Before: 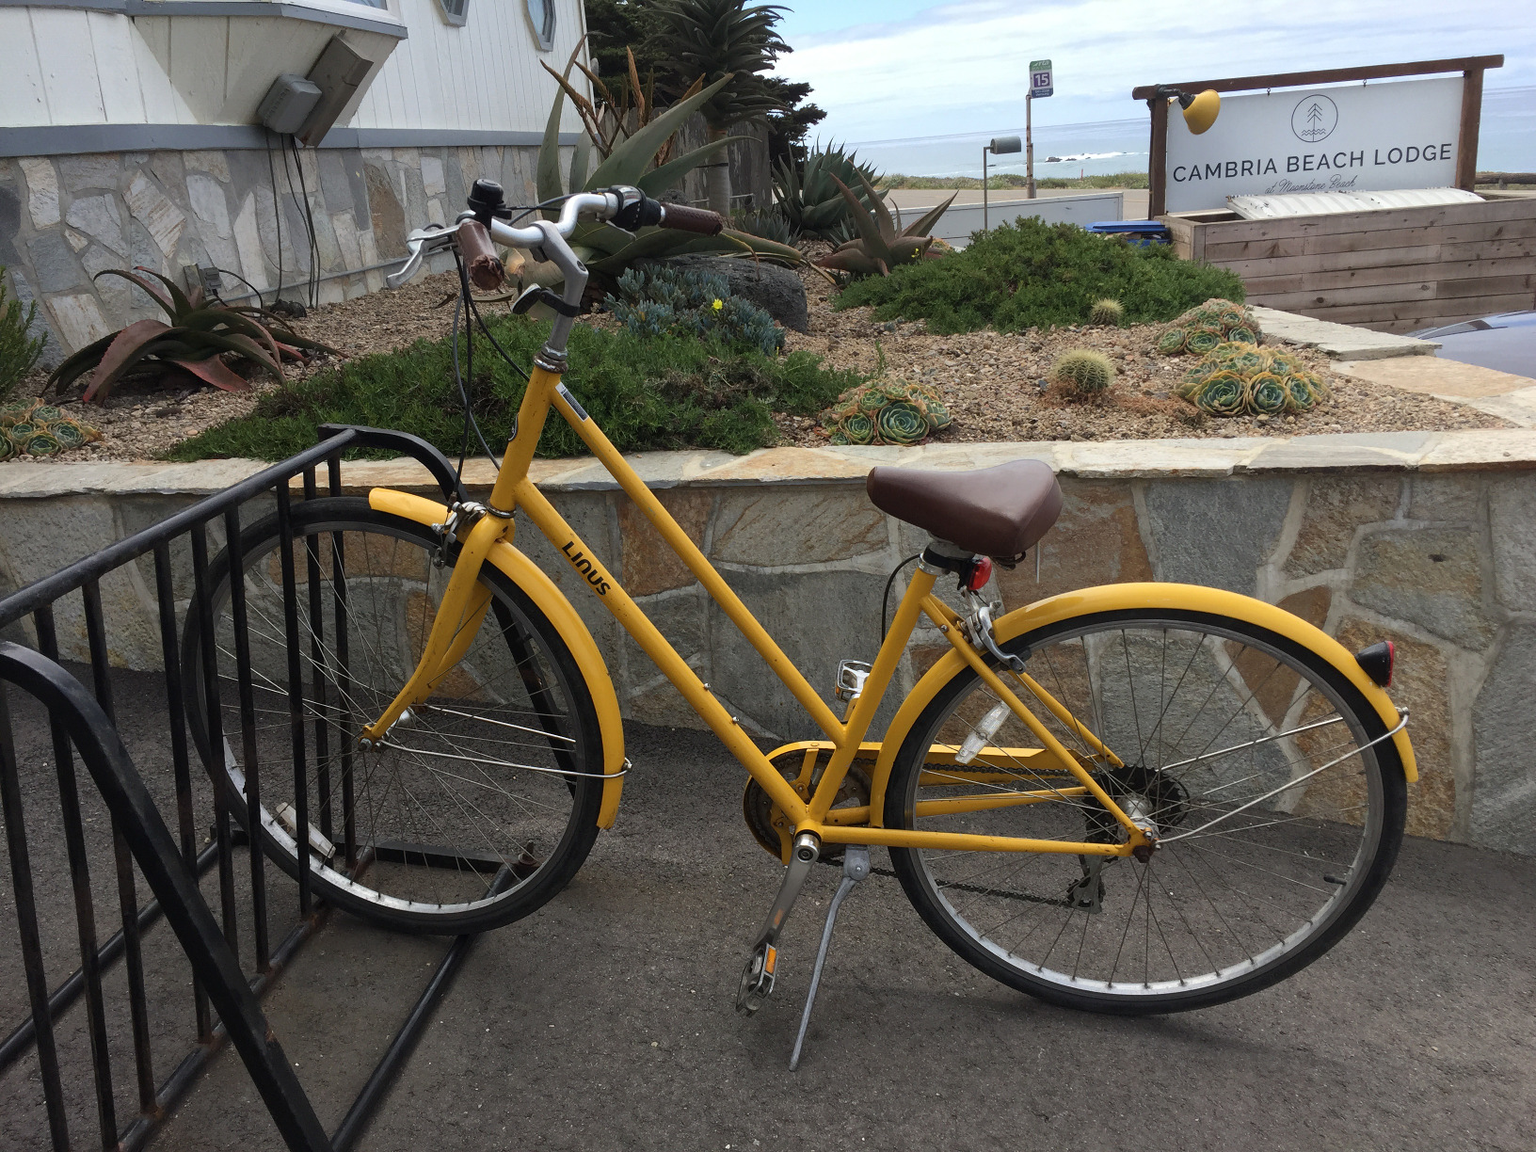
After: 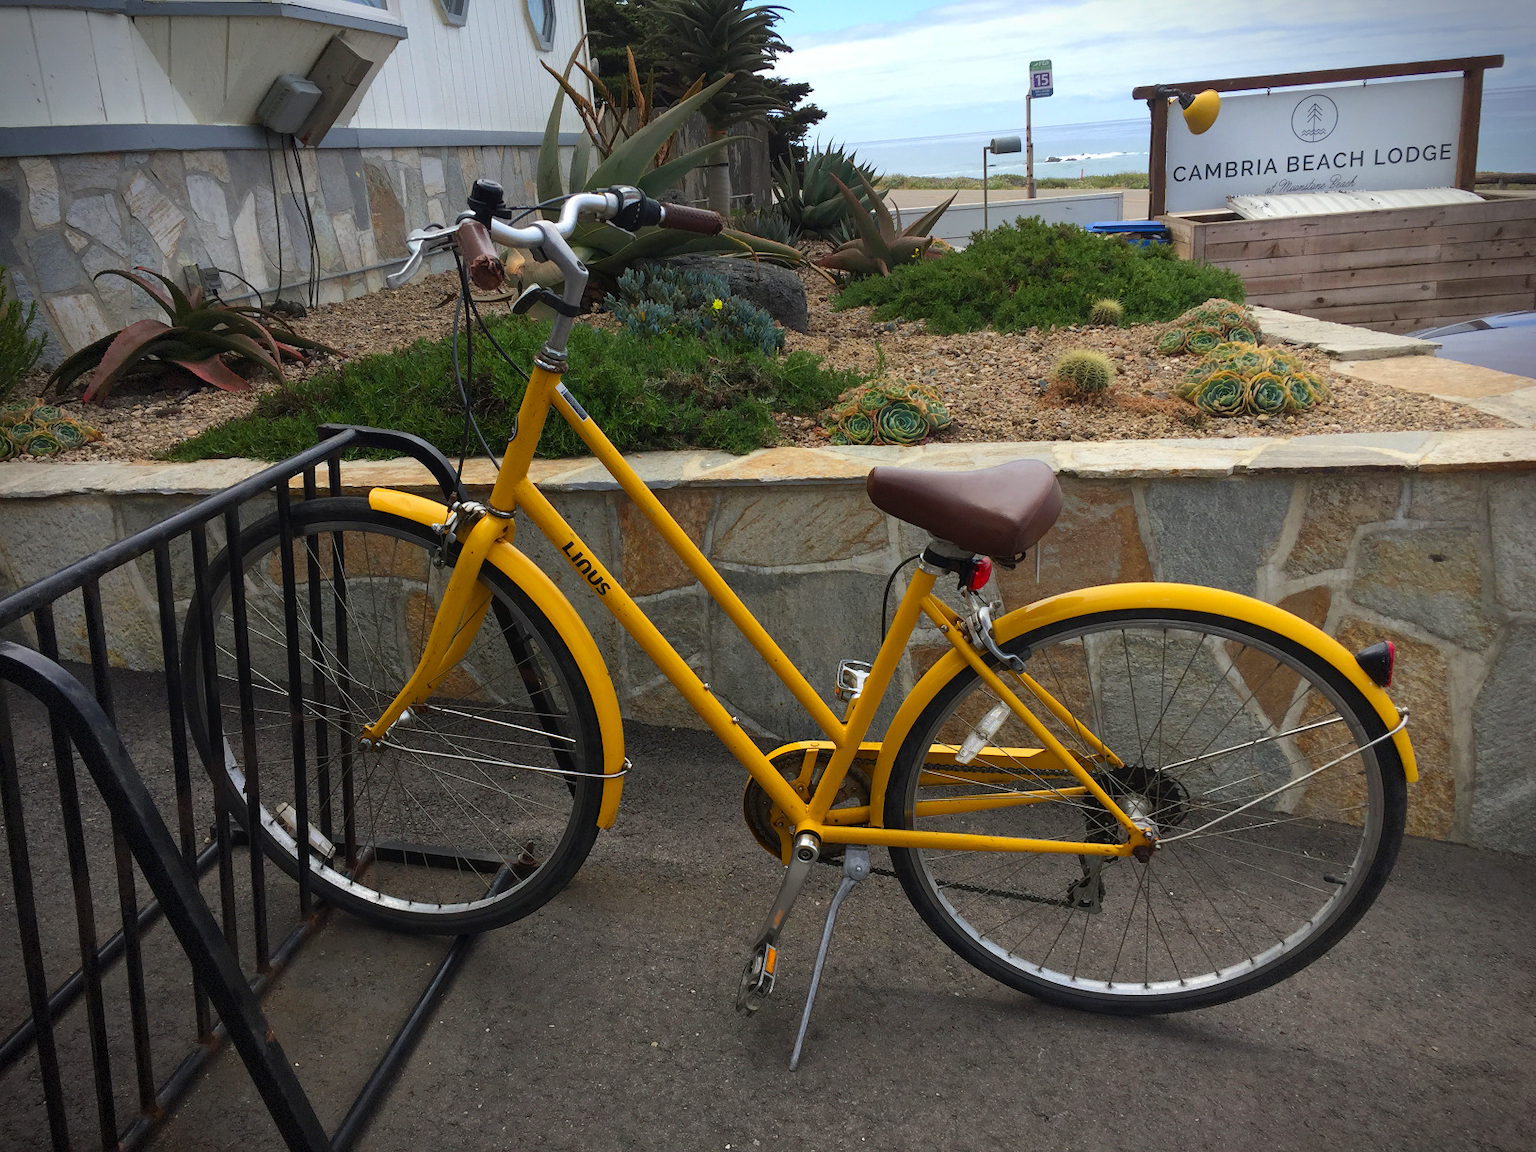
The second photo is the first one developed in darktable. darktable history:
color correction: highlights b* -0.046, saturation 1.35
vignetting: brightness -0.64, saturation -0.014, width/height ratio 1.092, dithering 8-bit output
